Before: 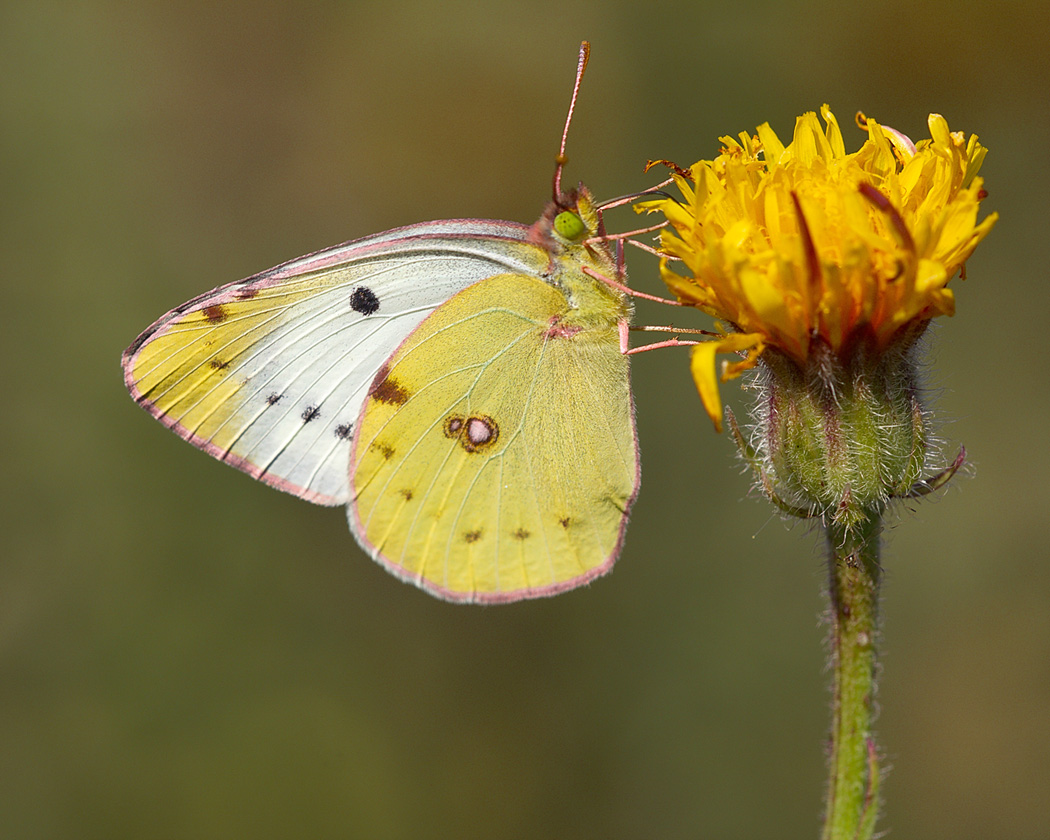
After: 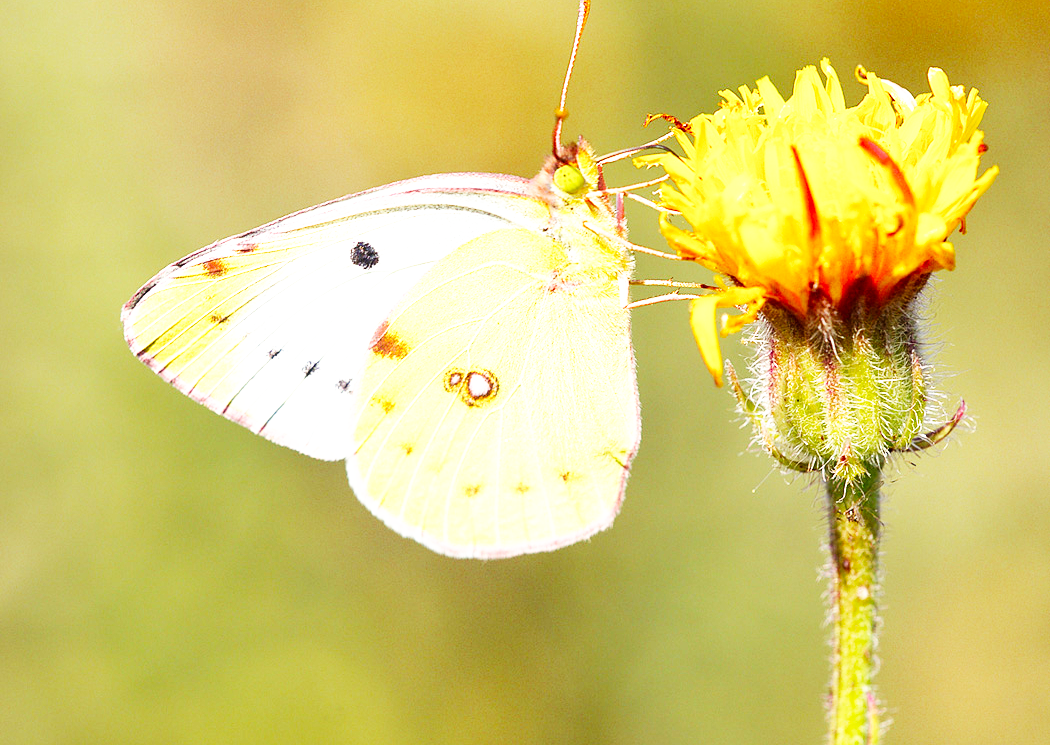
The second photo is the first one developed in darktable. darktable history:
crop and rotate: top 5.518%, bottom 5.735%
exposure: exposure 1 EV, compensate highlight preservation false
base curve: curves: ch0 [(0, 0) (0.007, 0.004) (0.027, 0.03) (0.046, 0.07) (0.207, 0.54) (0.442, 0.872) (0.673, 0.972) (1, 1)], preserve colors none
